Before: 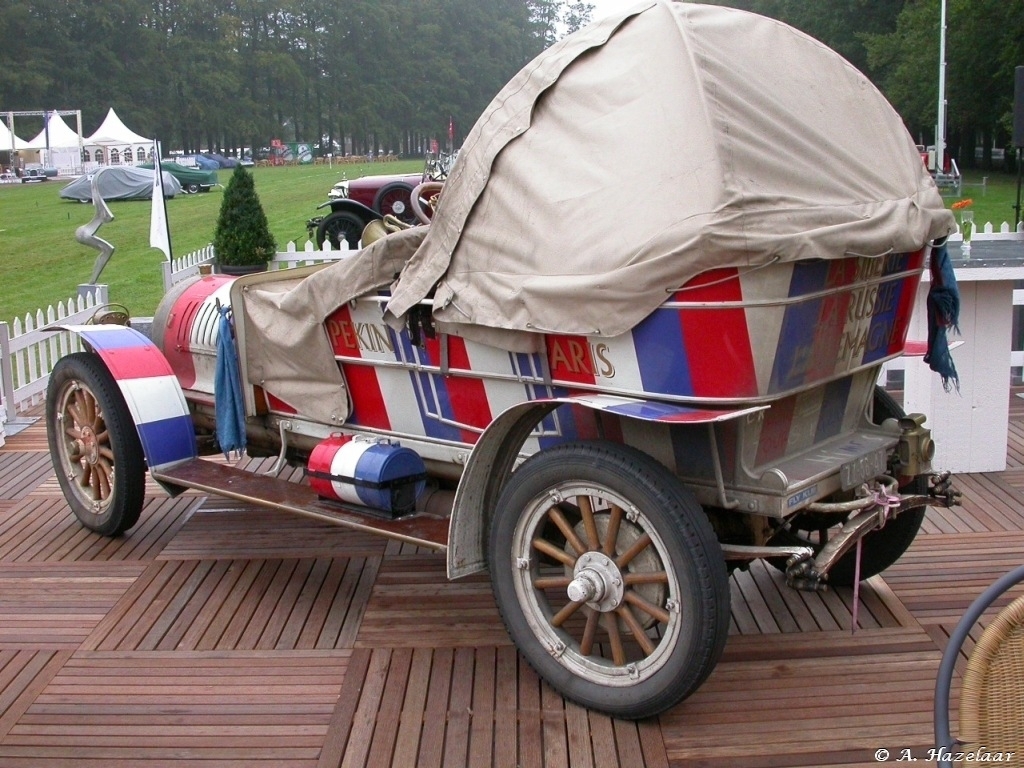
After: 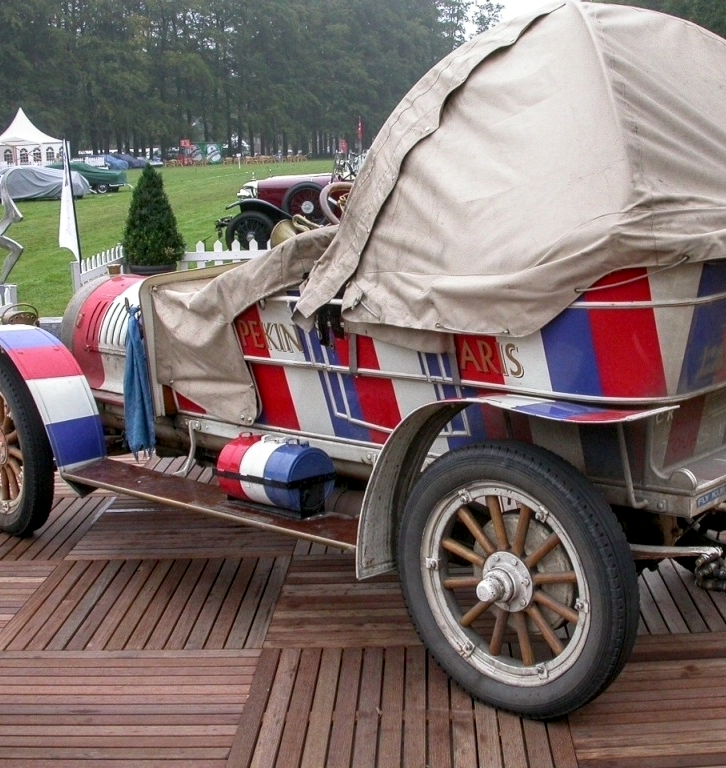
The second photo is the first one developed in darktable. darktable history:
local contrast: detail 130%
exposure: exposure -0.065 EV, compensate exposure bias true, compensate highlight preservation false
crop and rotate: left 8.98%, right 20.099%
